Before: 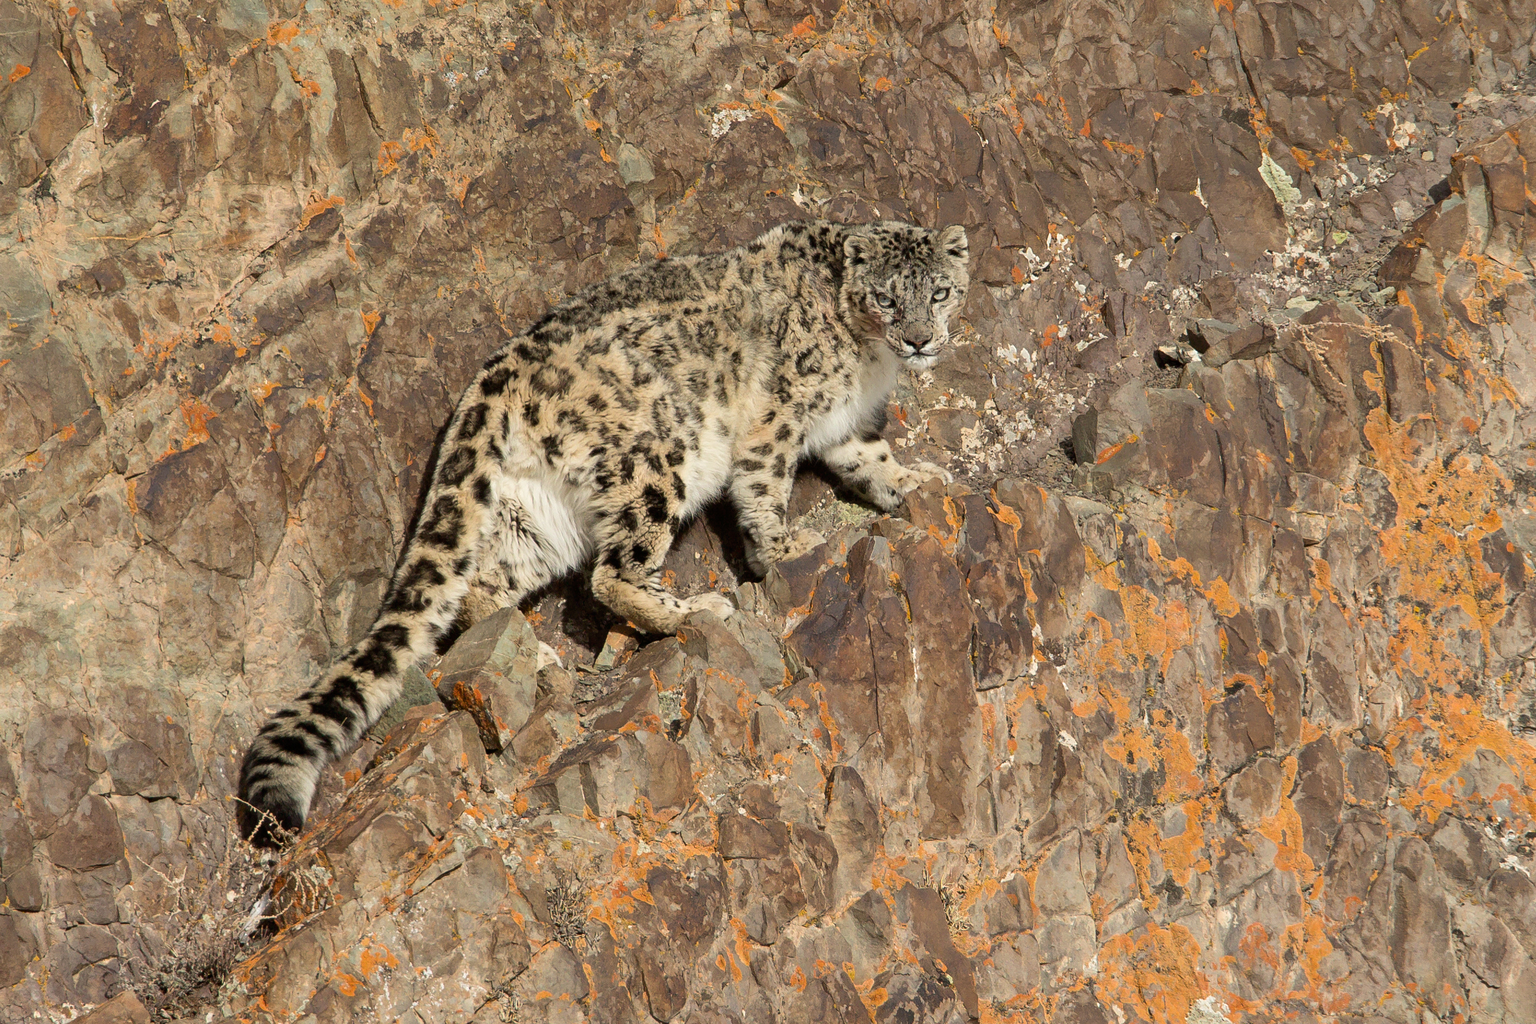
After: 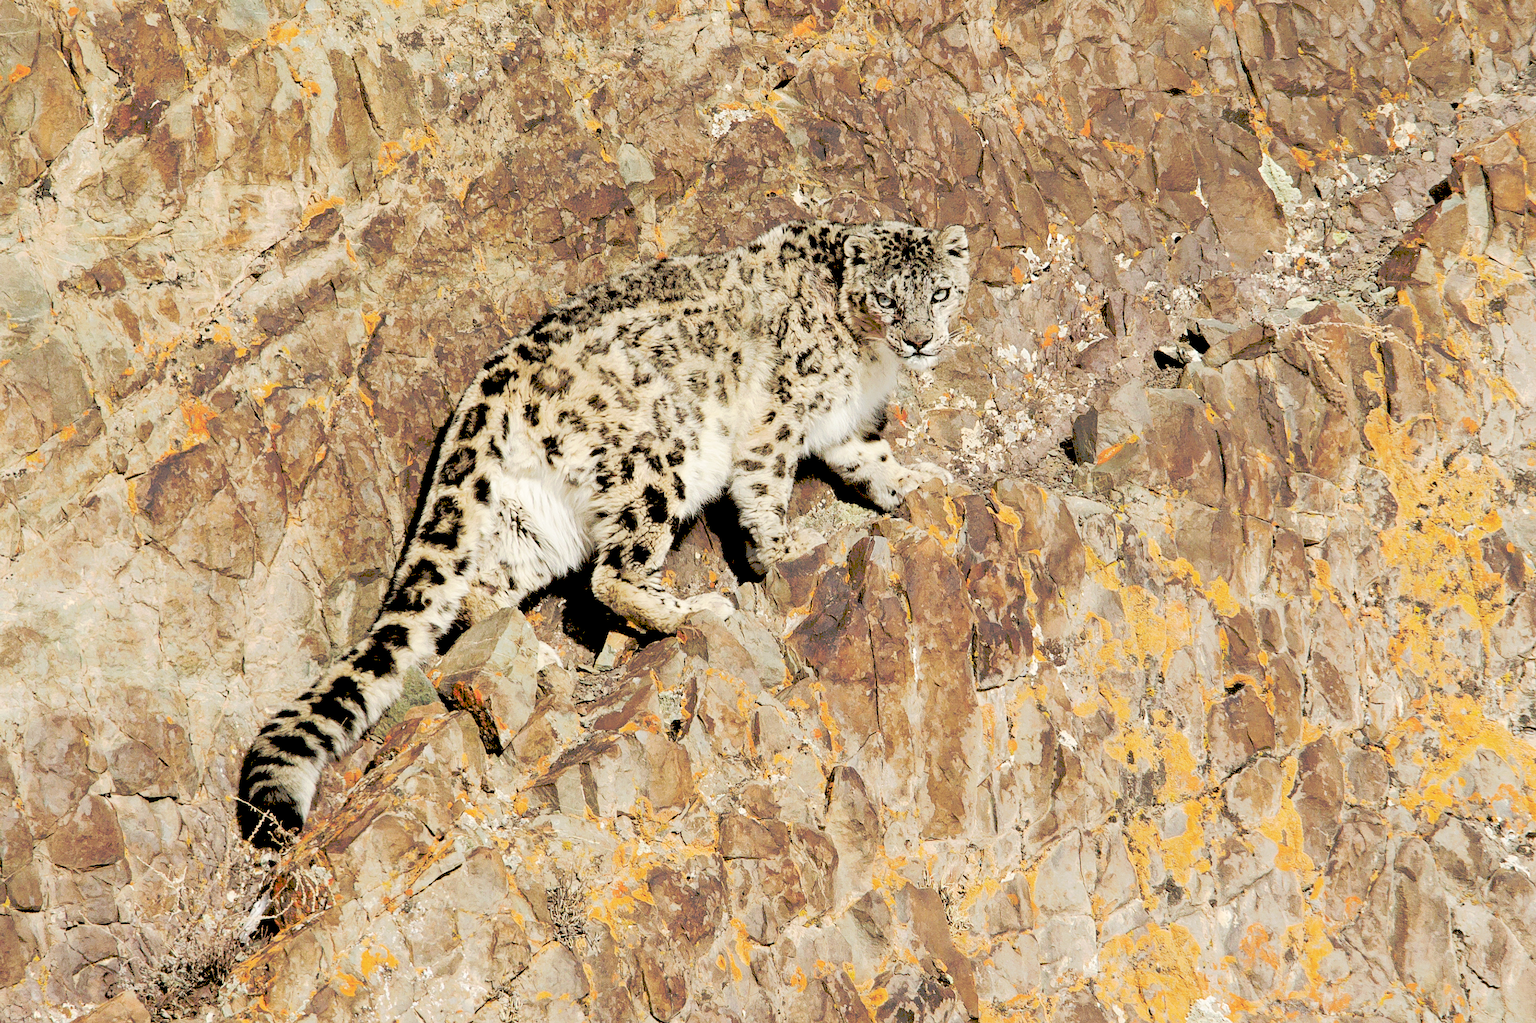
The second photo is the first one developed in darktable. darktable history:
tone curve: curves: ch0 [(0, 0) (0.003, 0.346) (0.011, 0.346) (0.025, 0.346) (0.044, 0.35) (0.069, 0.354) (0.1, 0.361) (0.136, 0.368) (0.177, 0.381) (0.224, 0.395) (0.277, 0.421) (0.335, 0.458) (0.399, 0.502) (0.468, 0.556) (0.543, 0.617) (0.623, 0.685) (0.709, 0.748) (0.801, 0.814) (0.898, 0.865) (1, 1)], preserve colors none
base curve: curves: ch0 [(0, 0) (0.028, 0.03) (0.121, 0.232) (0.46, 0.748) (0.859, 0.968) (1, 1)], preserve colors none
exposure: black level correction 0.047, exposure 0.013 EV, compensate highlight preservation false
